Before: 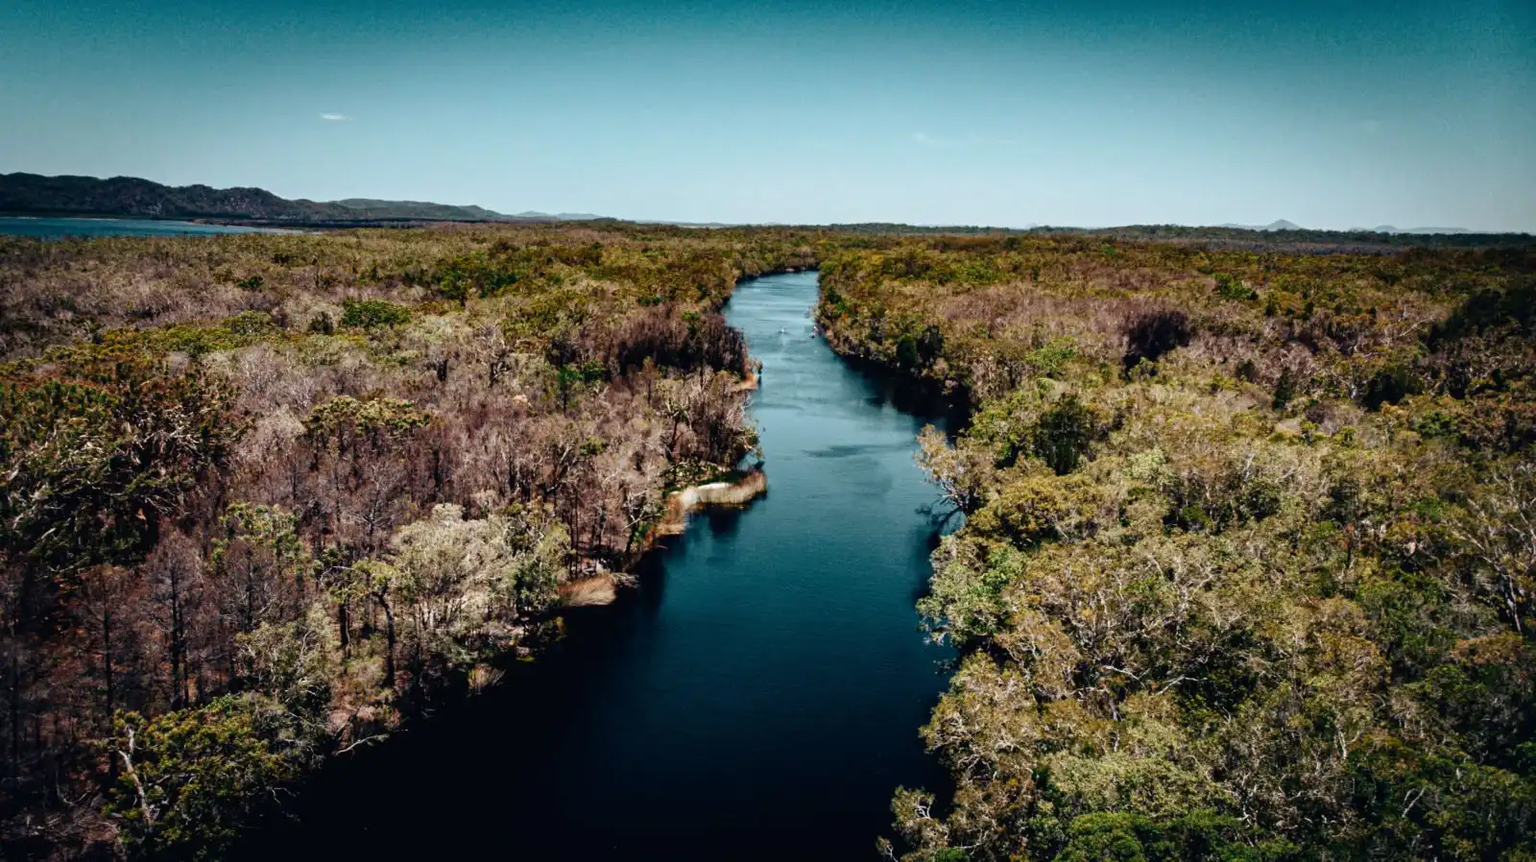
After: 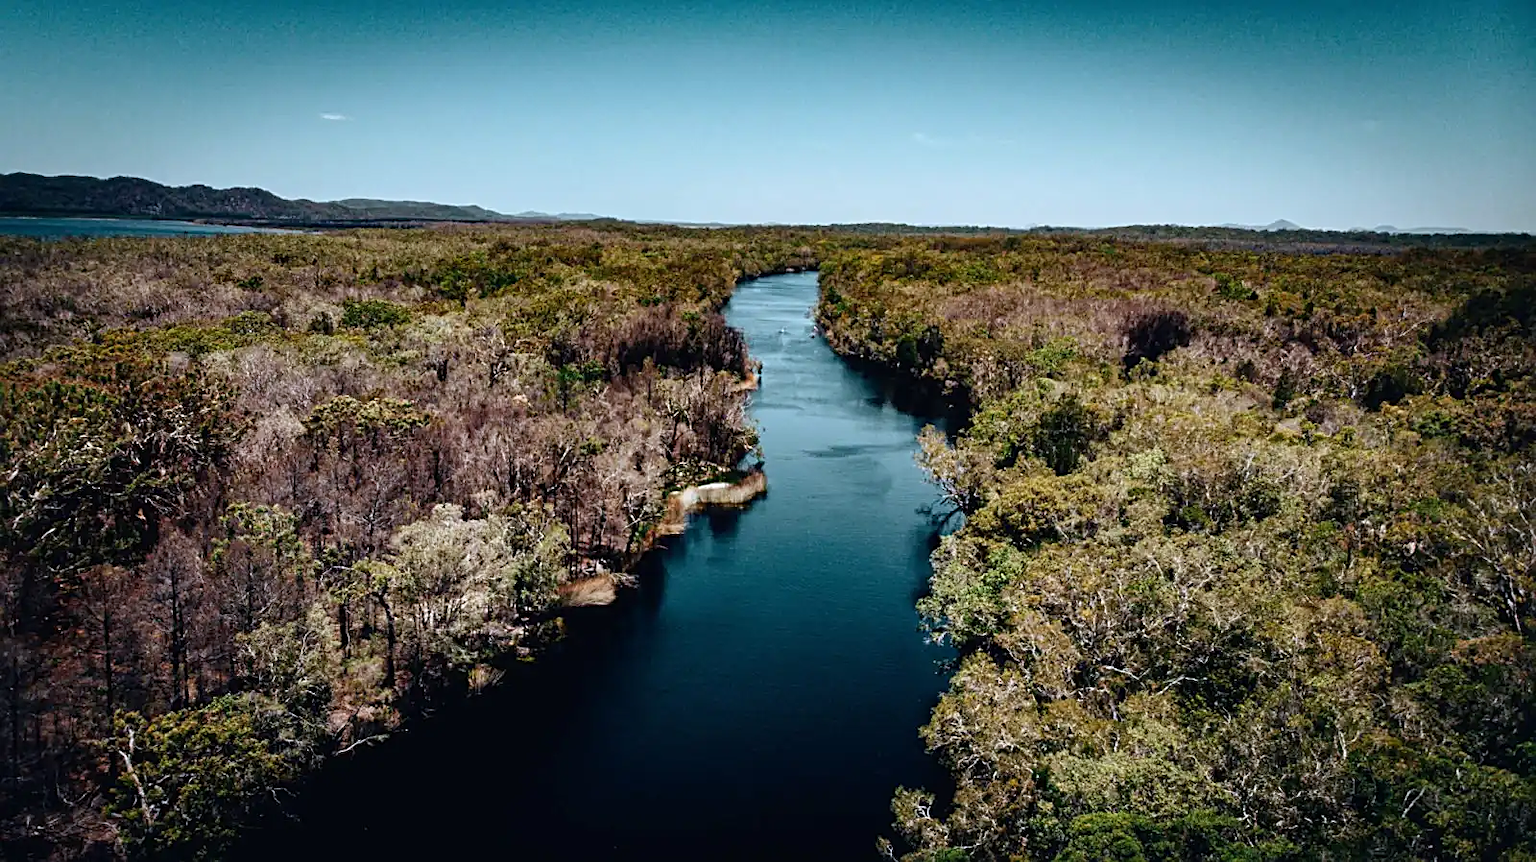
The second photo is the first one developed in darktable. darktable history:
sharpen: on, module defaults
white balance: red 0.974, blue 1.044
